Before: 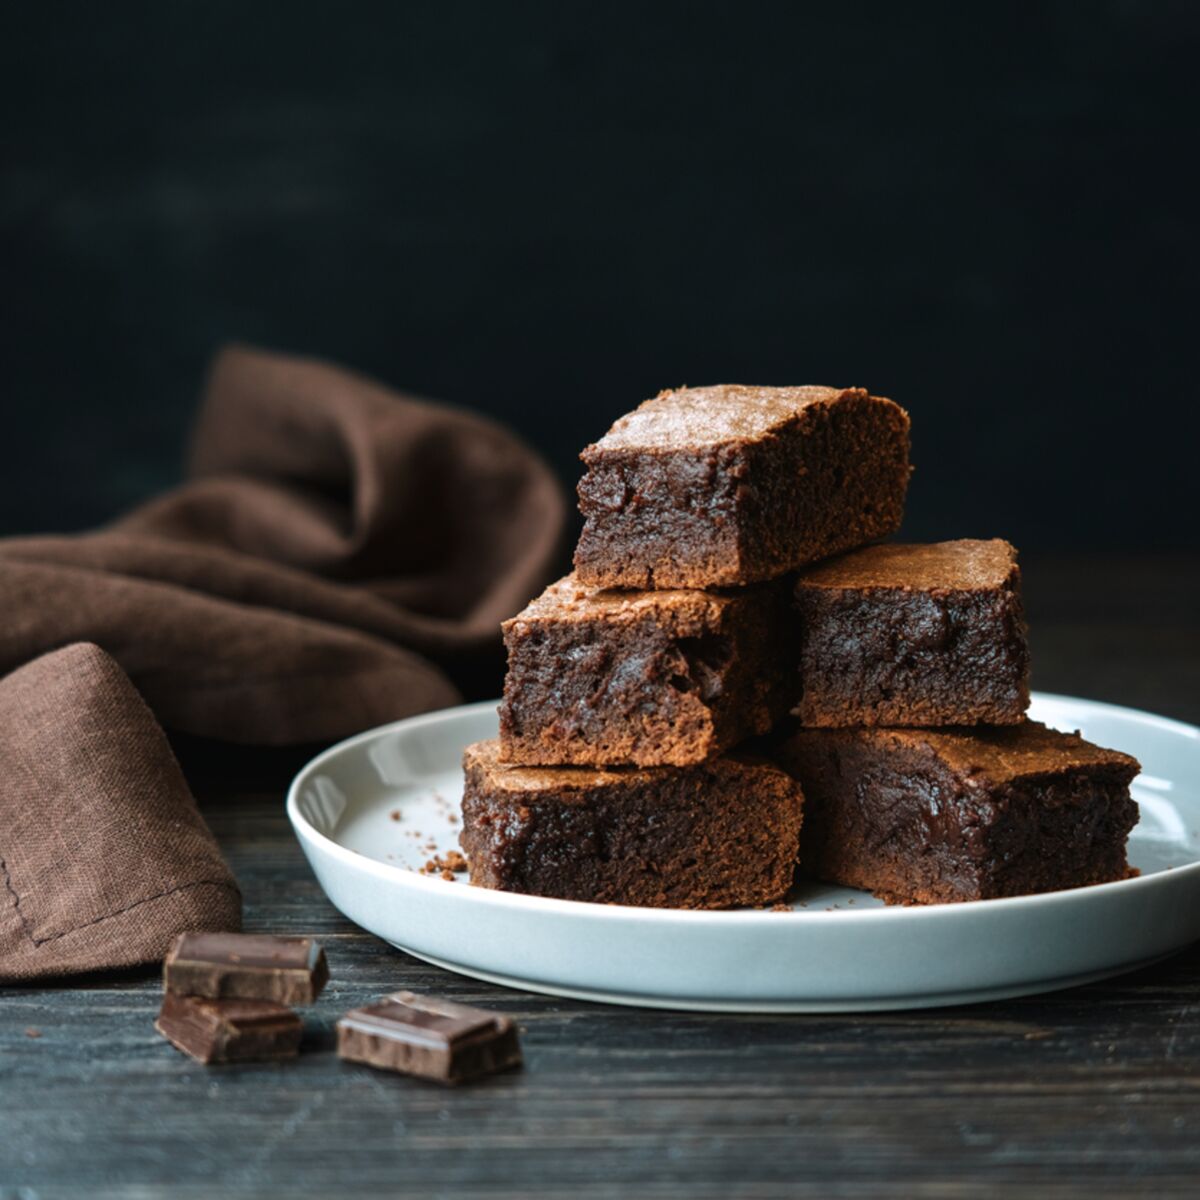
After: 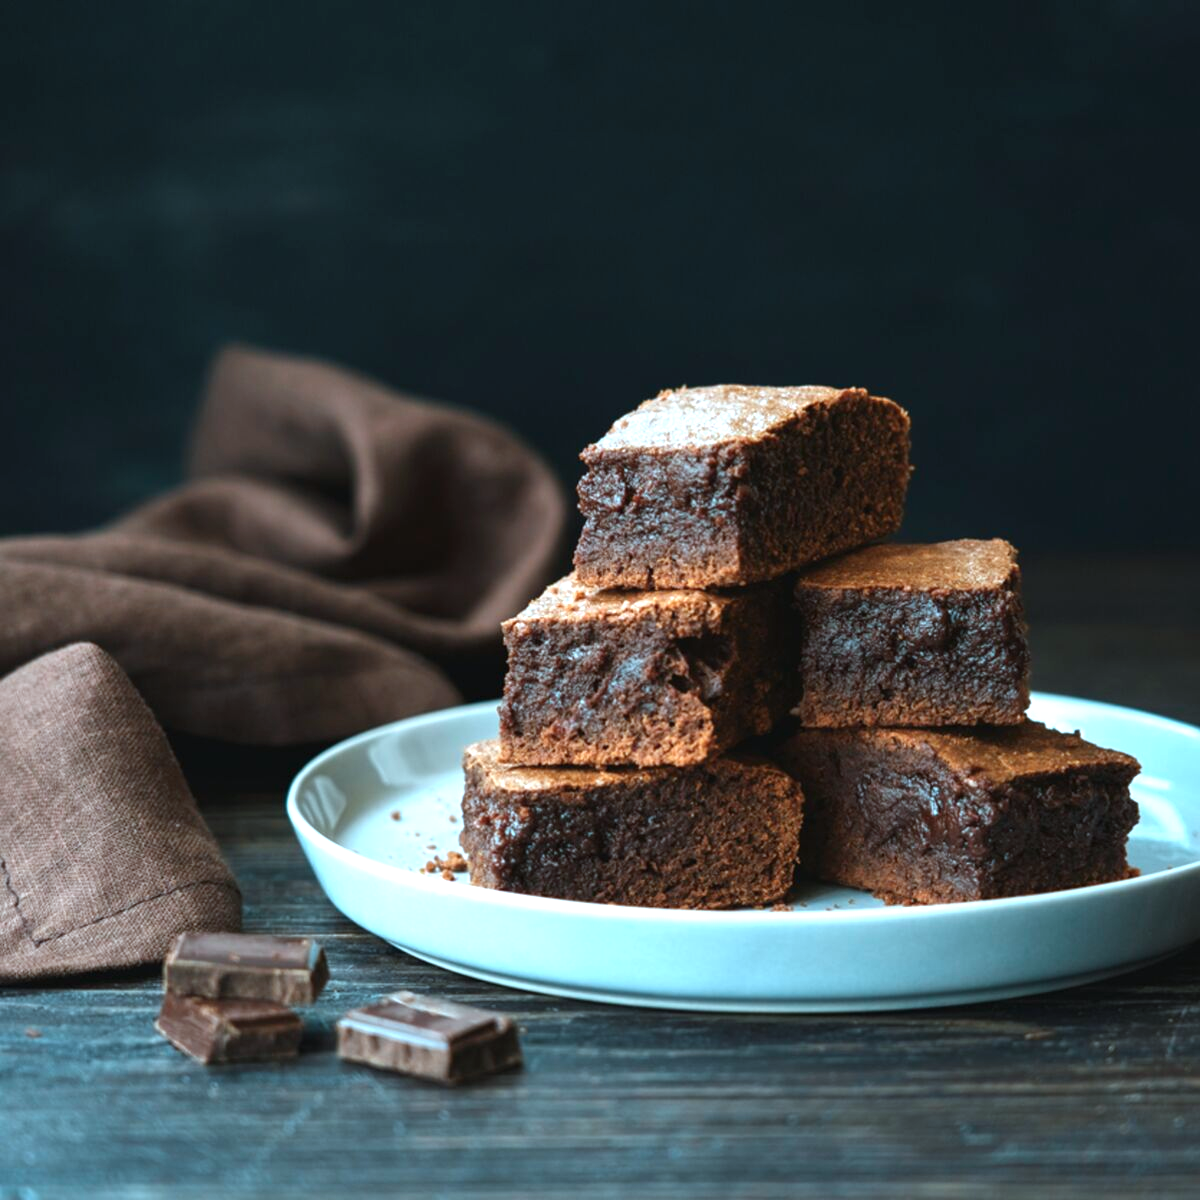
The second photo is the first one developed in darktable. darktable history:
contrast brightness saturation: contrast -0.02, brightness -0.01, saturation 0.03
color correction: highlights a* -11.71, highlights b* -15.58
exposure: black level correction 0, exposure 0.7 EV, compensate exposure bias true, compensate highlight preservation false
